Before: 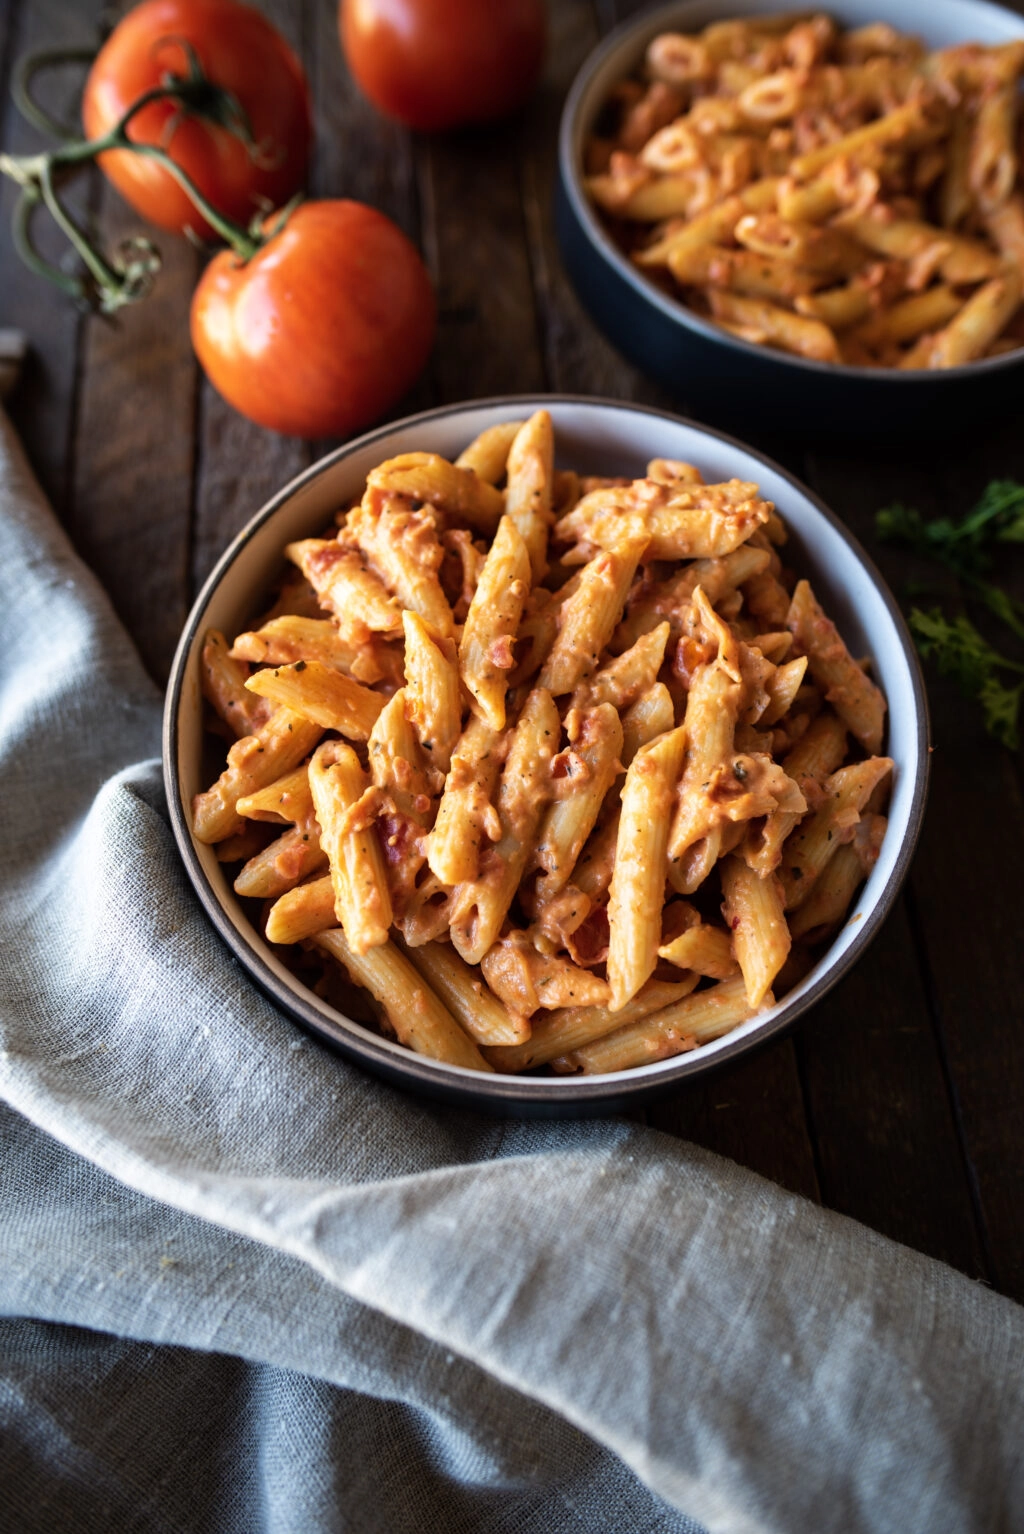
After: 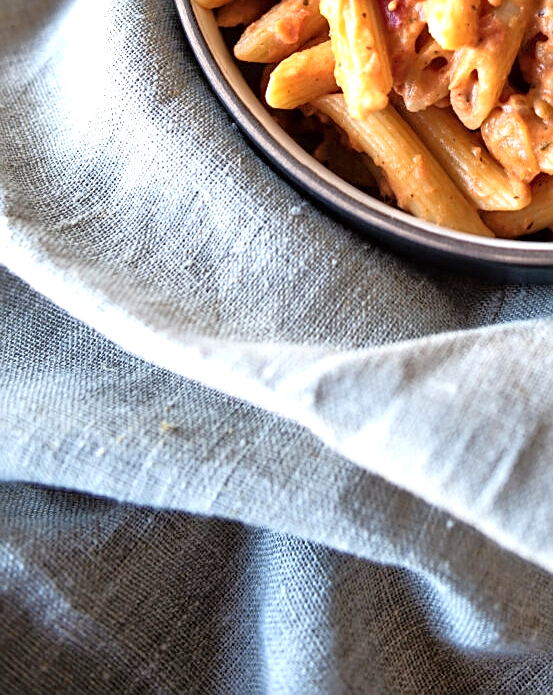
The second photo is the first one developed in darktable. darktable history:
contrast brightness saturation: contrast 0.145
shadows and highlights: shadows -10.24, white point adjustment 1.6, highlights 11.69
sharpen: amount 0.492
crop and rotate: top 54.509%, right 45.967%, bottom 0.162%
exposure: black level correction 0, exposure 0.499 EV, compensate highlight preservation false
tone equalizer: -7 EV 0.149 EV, -6 EV 0.592 EV, -5 EV 1.14 EV, -4 EV 1.34 EV, -3 EV 1.18 EV, -2 EV 0.6 EV, -1 EV 0.164 EV
